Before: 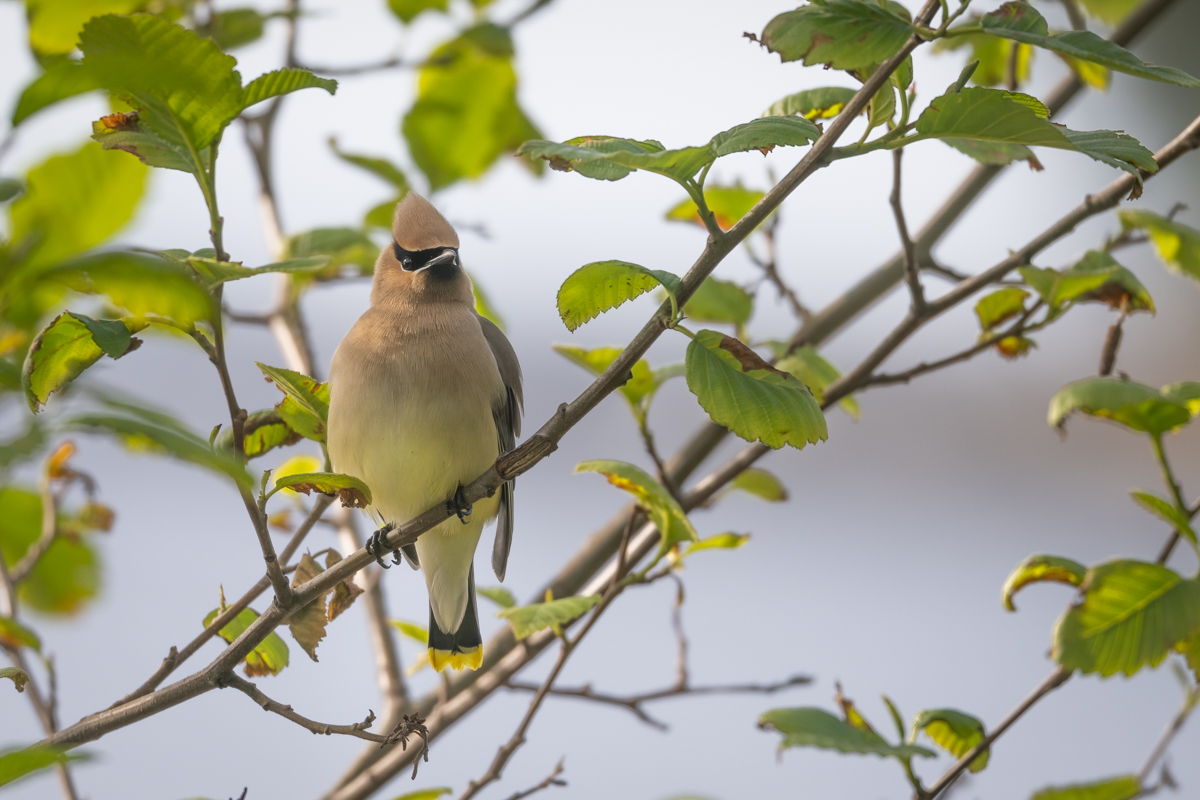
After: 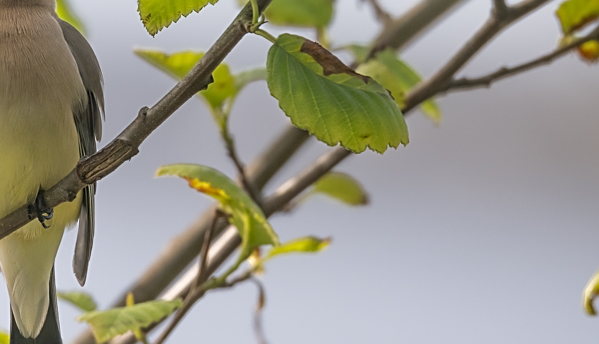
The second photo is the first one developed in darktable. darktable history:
sharpen: on, module defaults
crop: left 34.946%, top 37.038%, right 15.095%, bottom 19.958%
